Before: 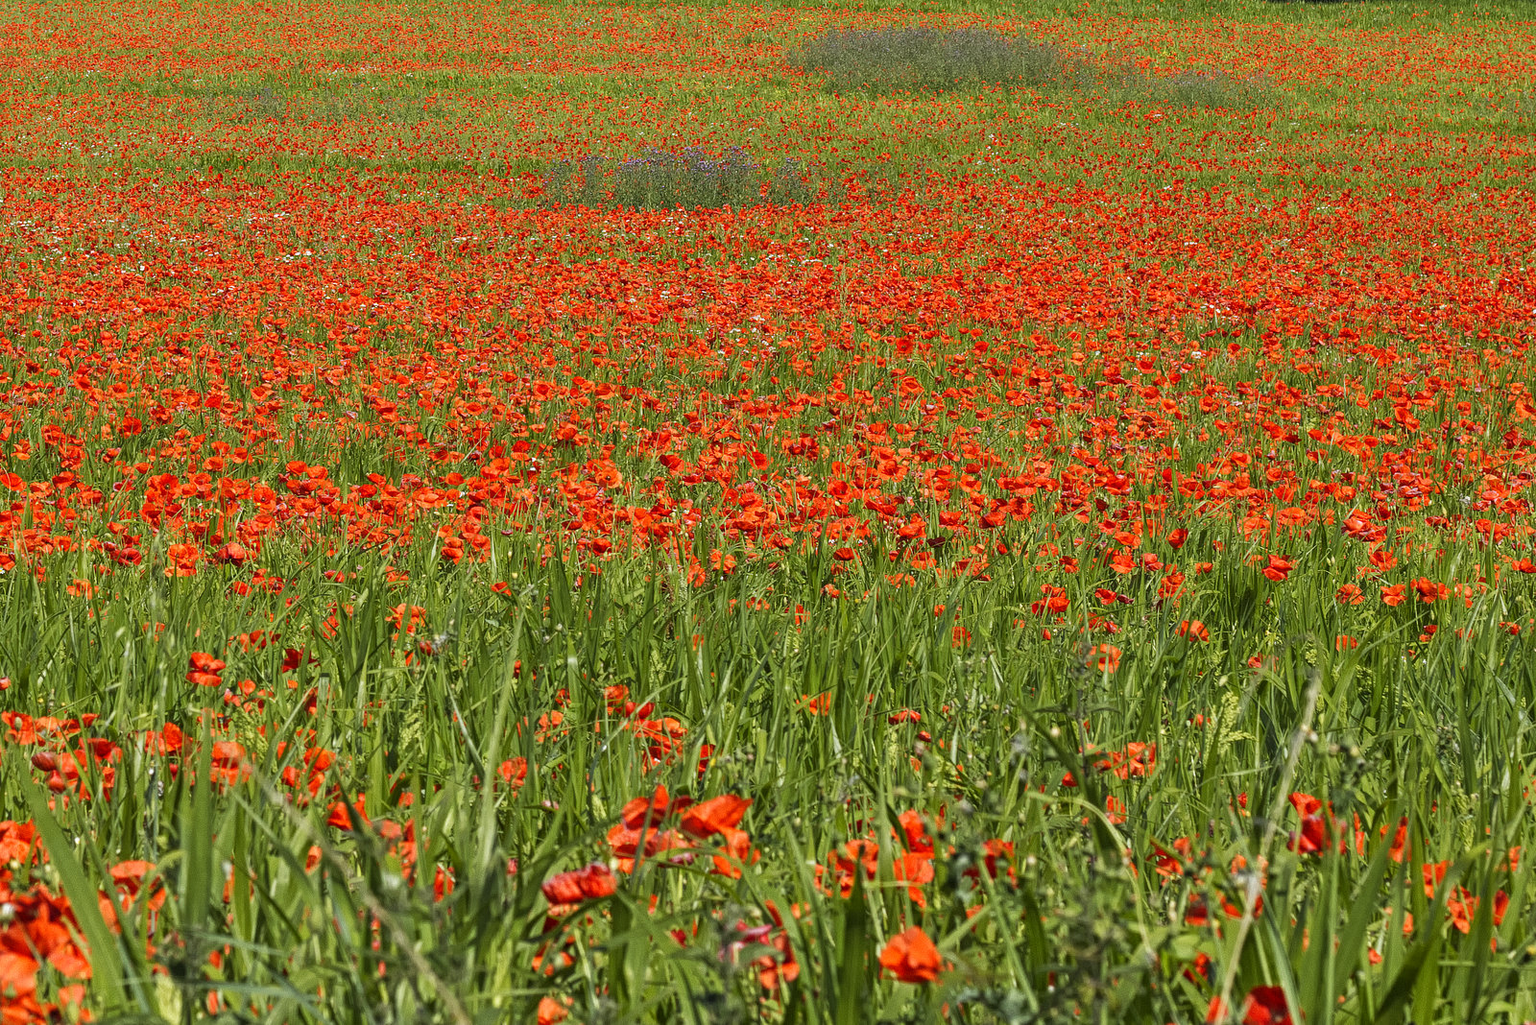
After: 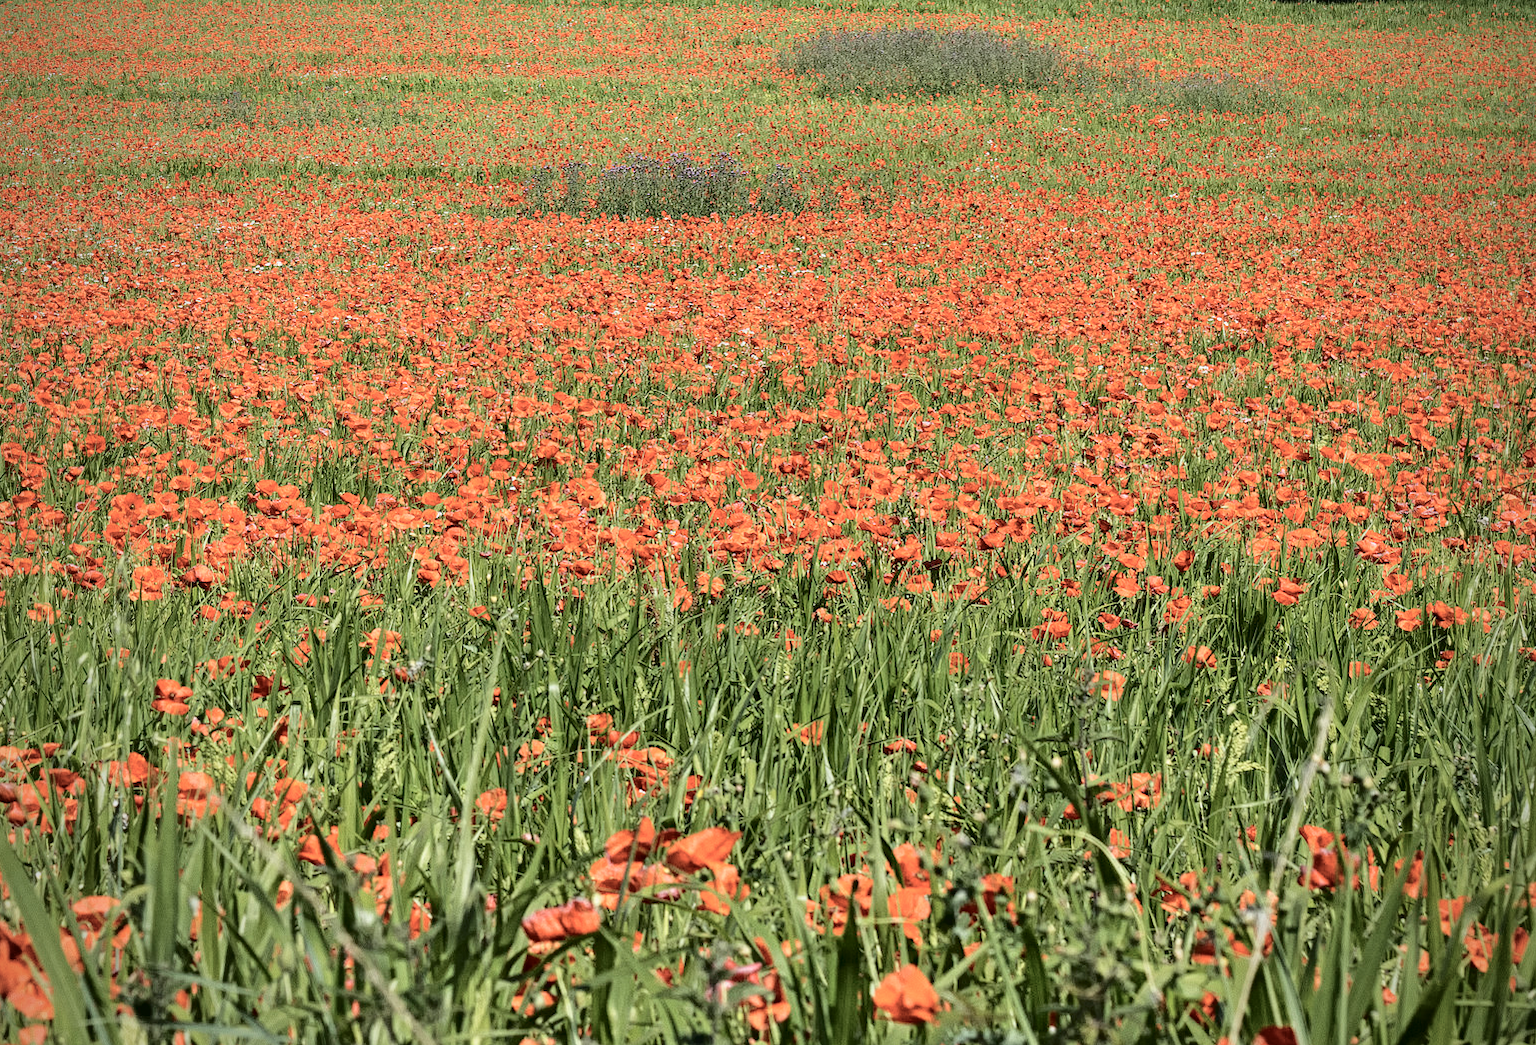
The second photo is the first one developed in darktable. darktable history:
vignetting: fall-off start 71.86%, saturation -0.035, unbound false
tone curve: curves: ch0 [(0, 0) (0.003, 0.03) (0.011, 0.032) (0.025, 0.035) (0.044, 0.038) (0.069, 0.041) (0.1, 0.058) (0.136, 0.091) (0.177, 0.133) (0.224, 0.181) (0.277, 0.268) (0.335, 0.363) (0.399, 0.461) (0.468, 0.554) (0.543, 0.633) (0.623, 0.709) (0.709, 0.784) (0.801, 0.869) (0.898, 0.938) (1, 1)], color space Lab, independent channels, preserve colors none
crop and rotate: left 2.647%, right 1.243%, bottom 2%
contrast brightness saturation: contrast 0.098, saturation -0.302
